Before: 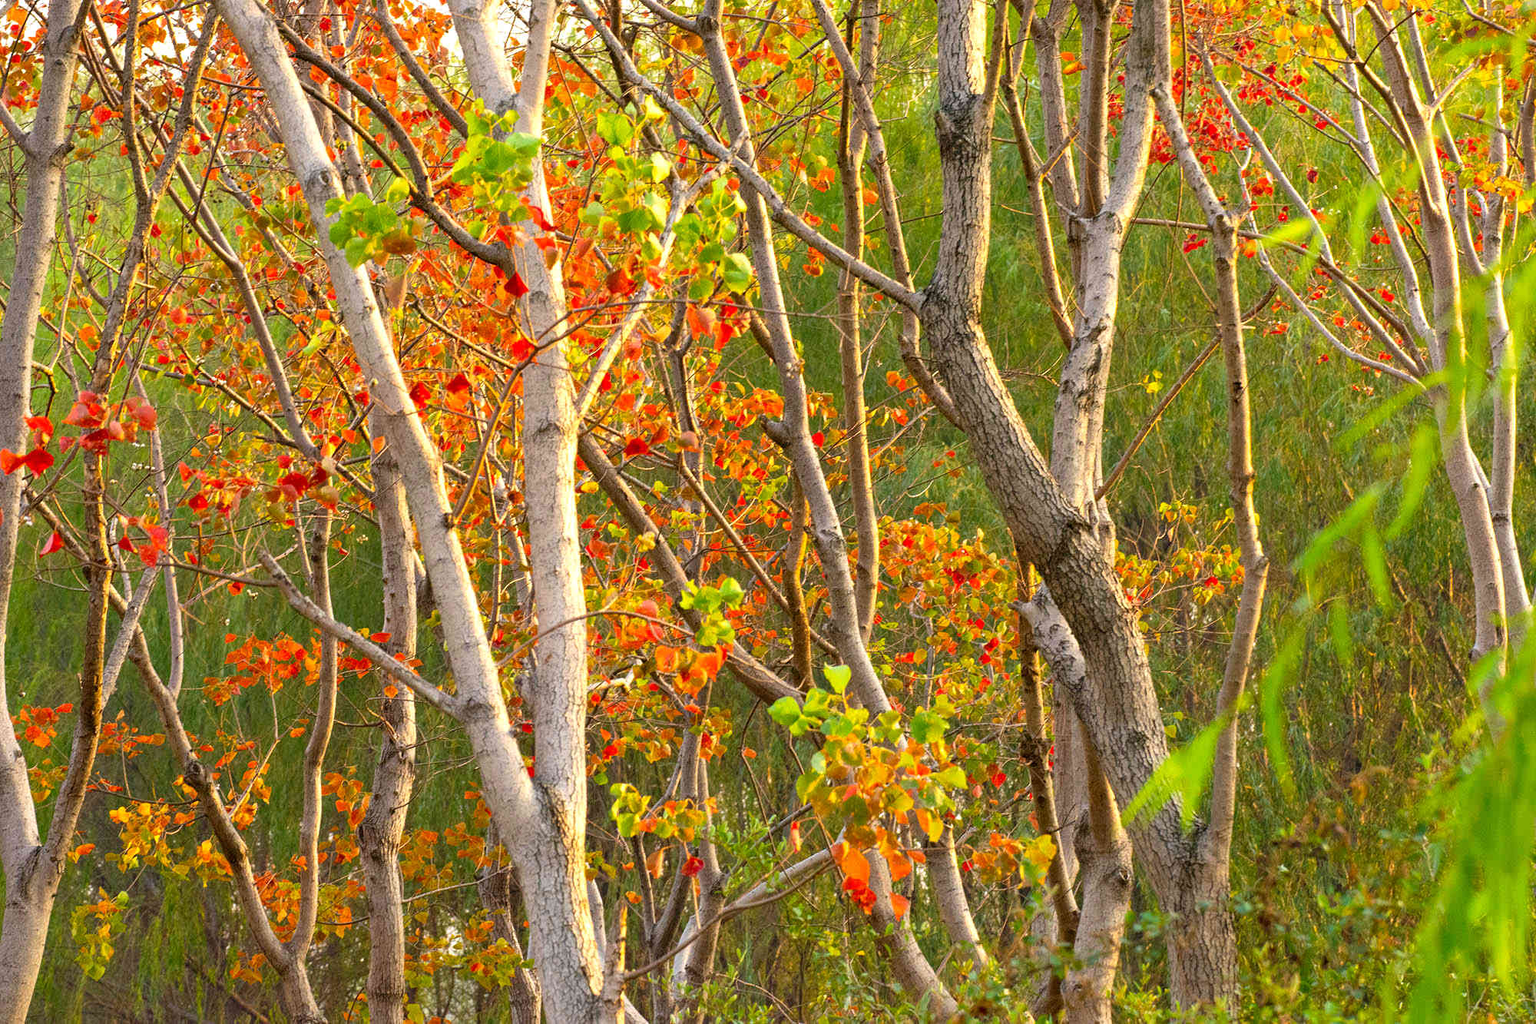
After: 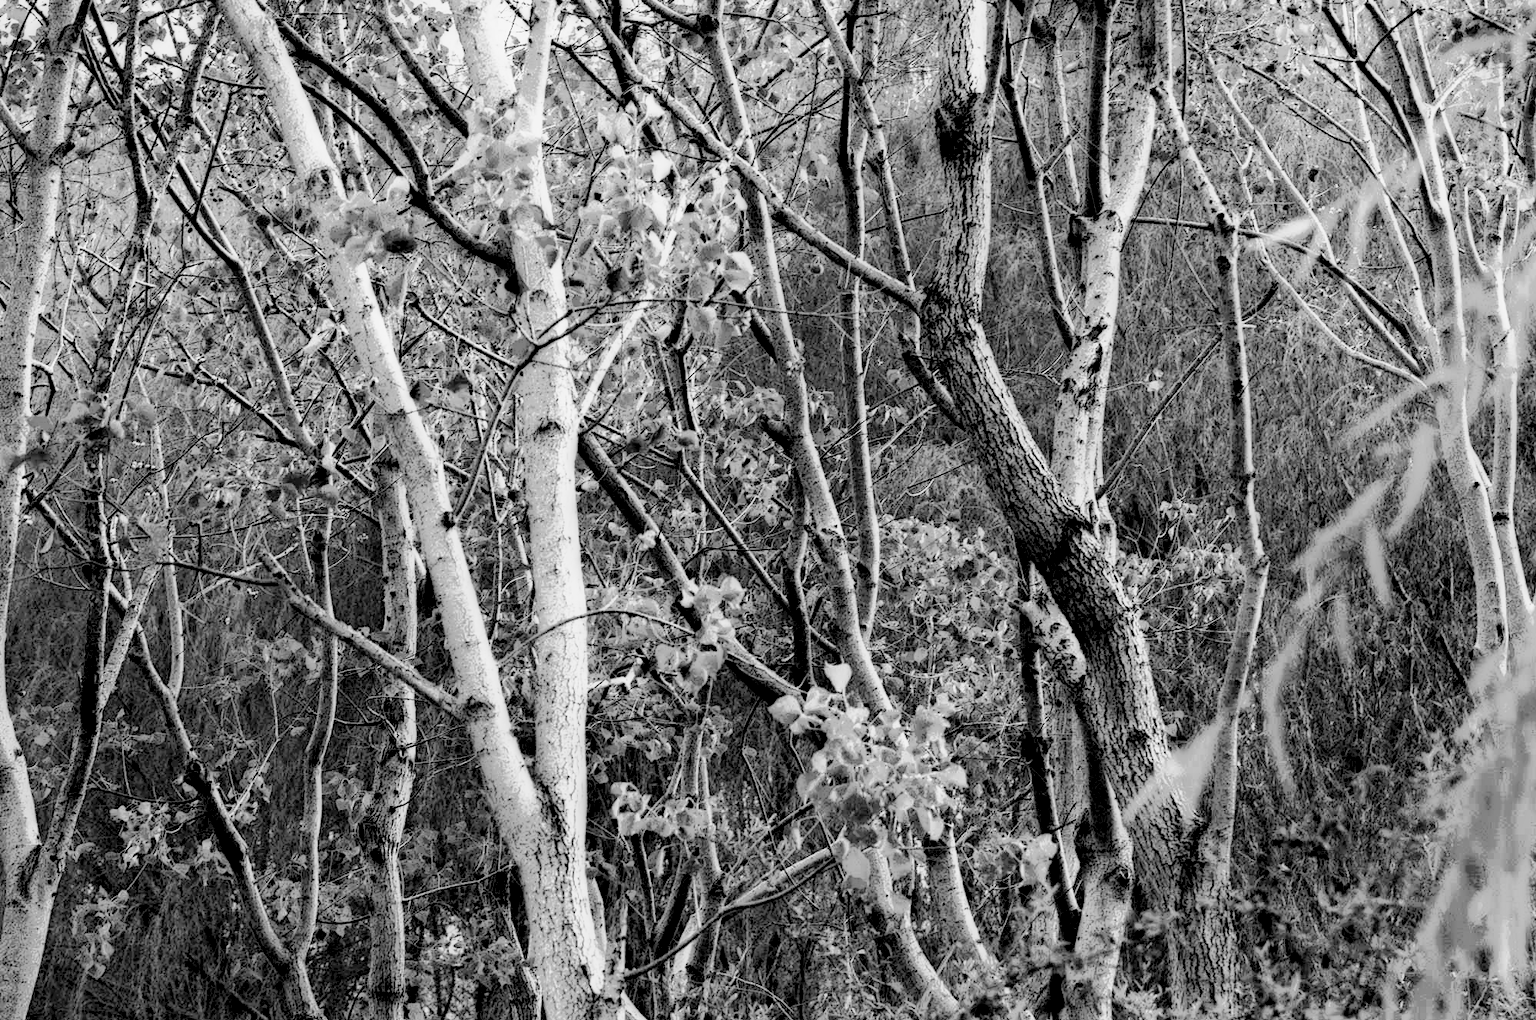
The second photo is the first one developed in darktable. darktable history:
color calibration: output gray [0.28, 0.41, 0.31, 0], illuminant custom, x 0.39, y 0.392, temperature 3870.2 K
base curve: curves: ch0 [(0, 0) (0.007, 0.004) (0.027, 0.03) (0.046, 0.07) (0.207, 0.54) (0.442, 0.872) (0.673, 0.972) (1, 1)], preserve colors none
local contrast: highlights 3%, shadows 239%, detail 164%, midtone range 0.003
crop: top 0.189%, bottom 0.167%
